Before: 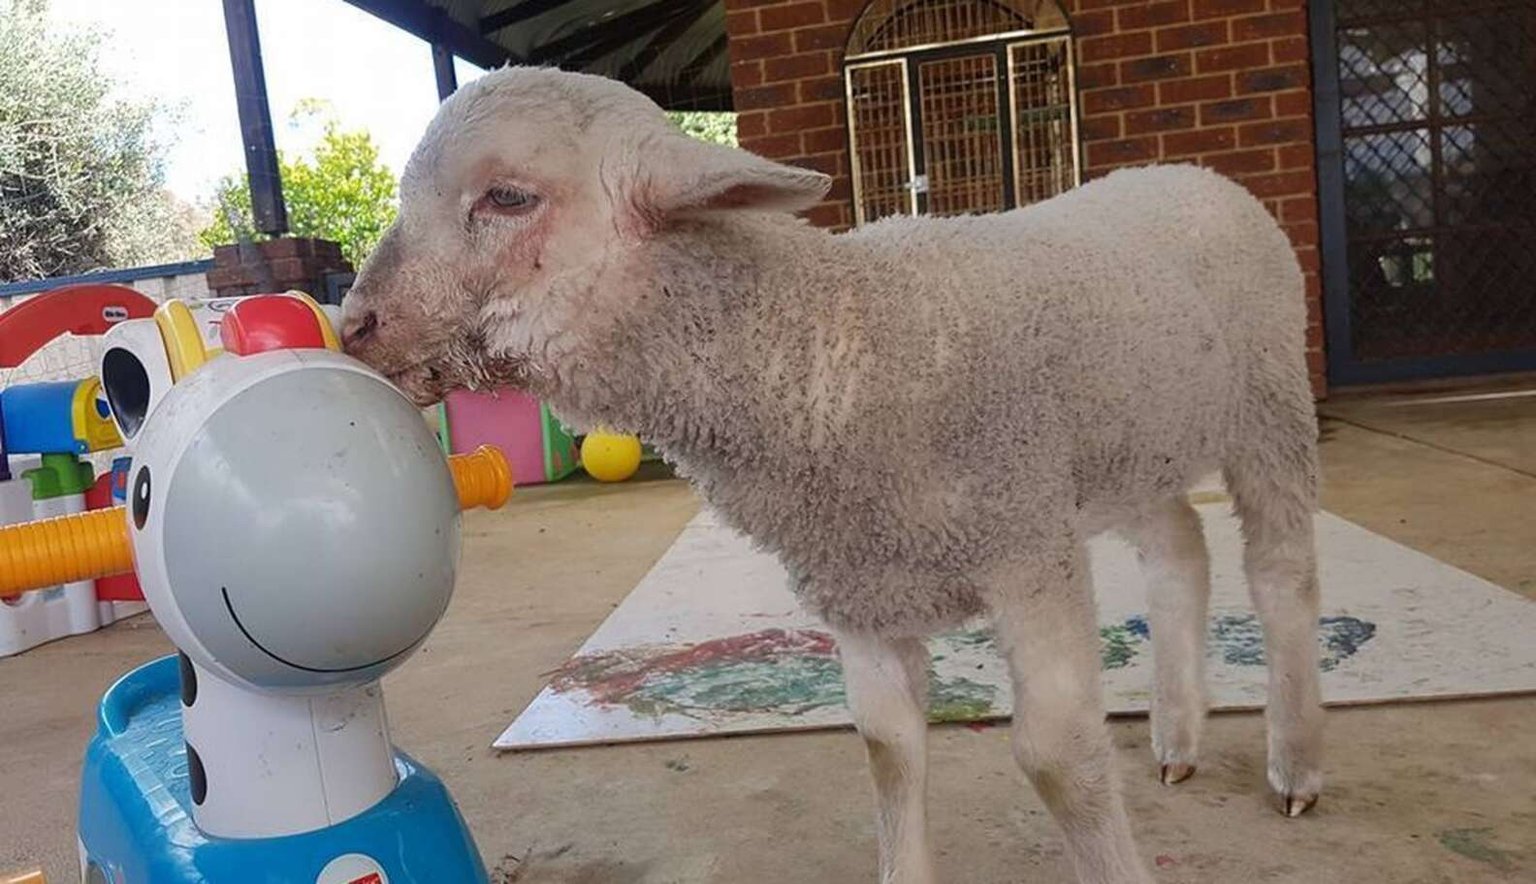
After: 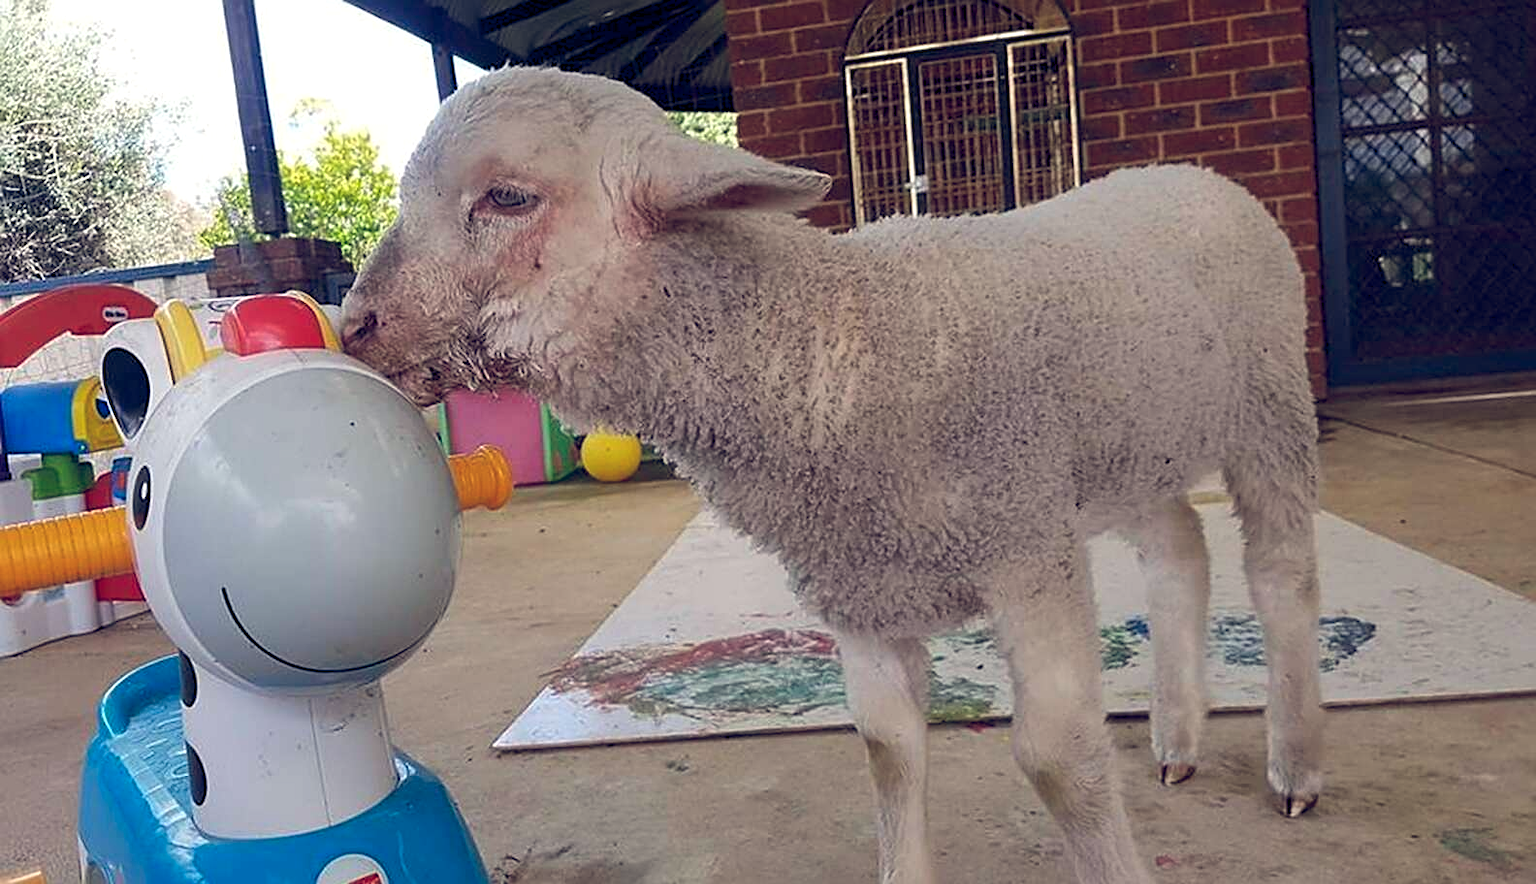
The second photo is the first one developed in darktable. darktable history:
color balance rgb: shadows lift › luminance -9.11%, highlights gain › luminance 6.468%, highlights gain › chroma 1.25%, highlights gain › hue 87.23°, global offset › luminance -0.291%, global offset › chroma 0.315%, global offset › hue 262.02°, perceptual saturation grading › global saturation 0.137%, global vibrance 19.392%
sharpen: on, module defaults
